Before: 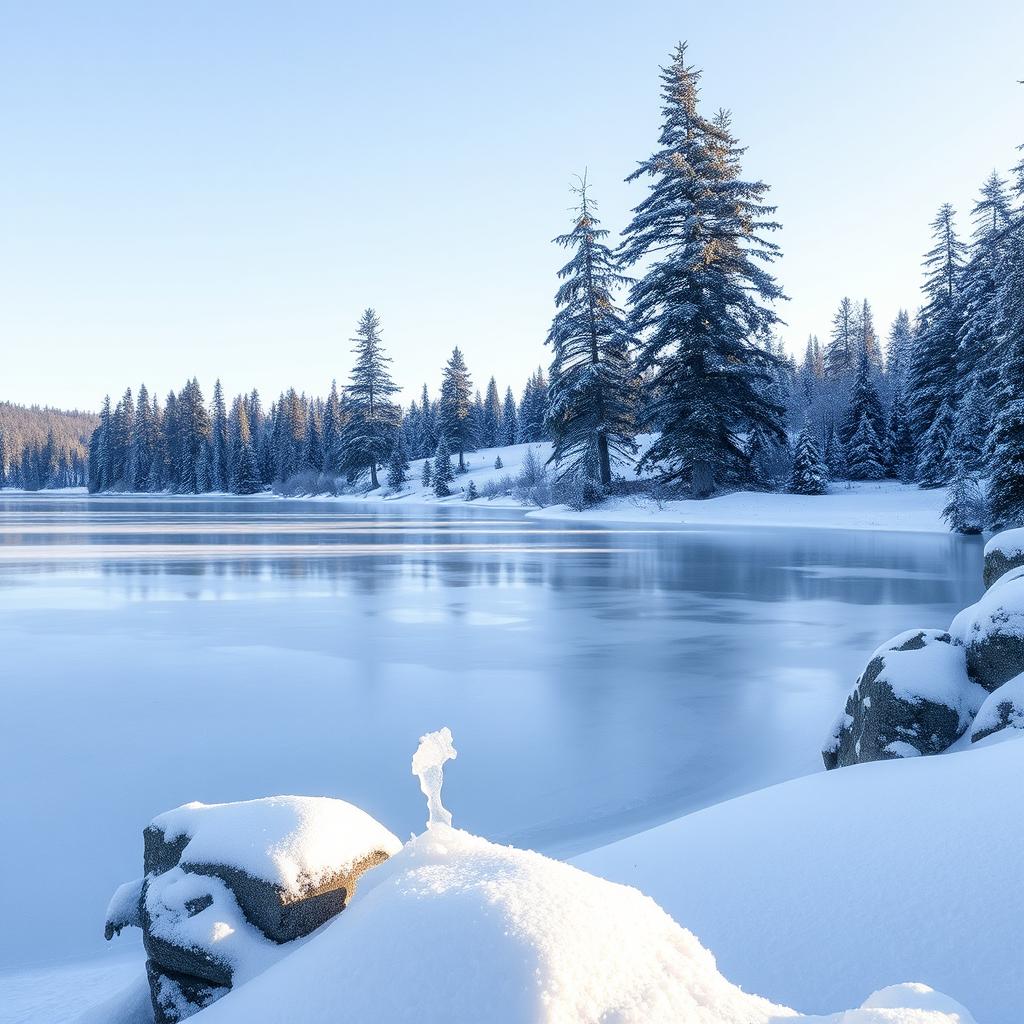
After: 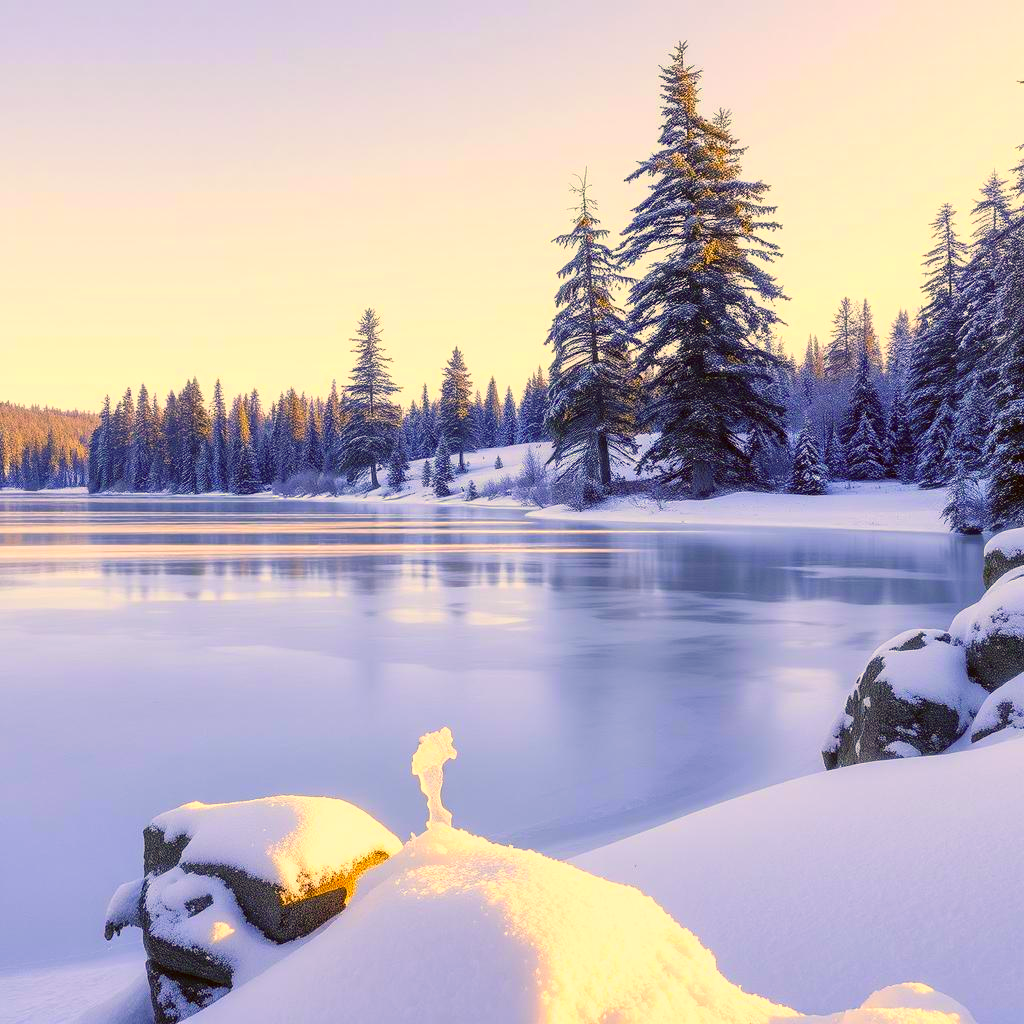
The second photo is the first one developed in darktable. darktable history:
color calibration: output R [0.994, 0.059, -0.119, 0], output G [-0.036, 1.09, -0.119, 0], output B [0.078, -0.108, 0.961, 0], illuminant as shot in camera, x 0.358, y 0.373, temperature 4628.91 K
exposure: exposure 0.15 EV, compensate highlight preservation false
color correction: highlights a* 10.43, highlights b* 30.4, shadows a* 2.84, shadows b* 17.73, saturation 1.73
